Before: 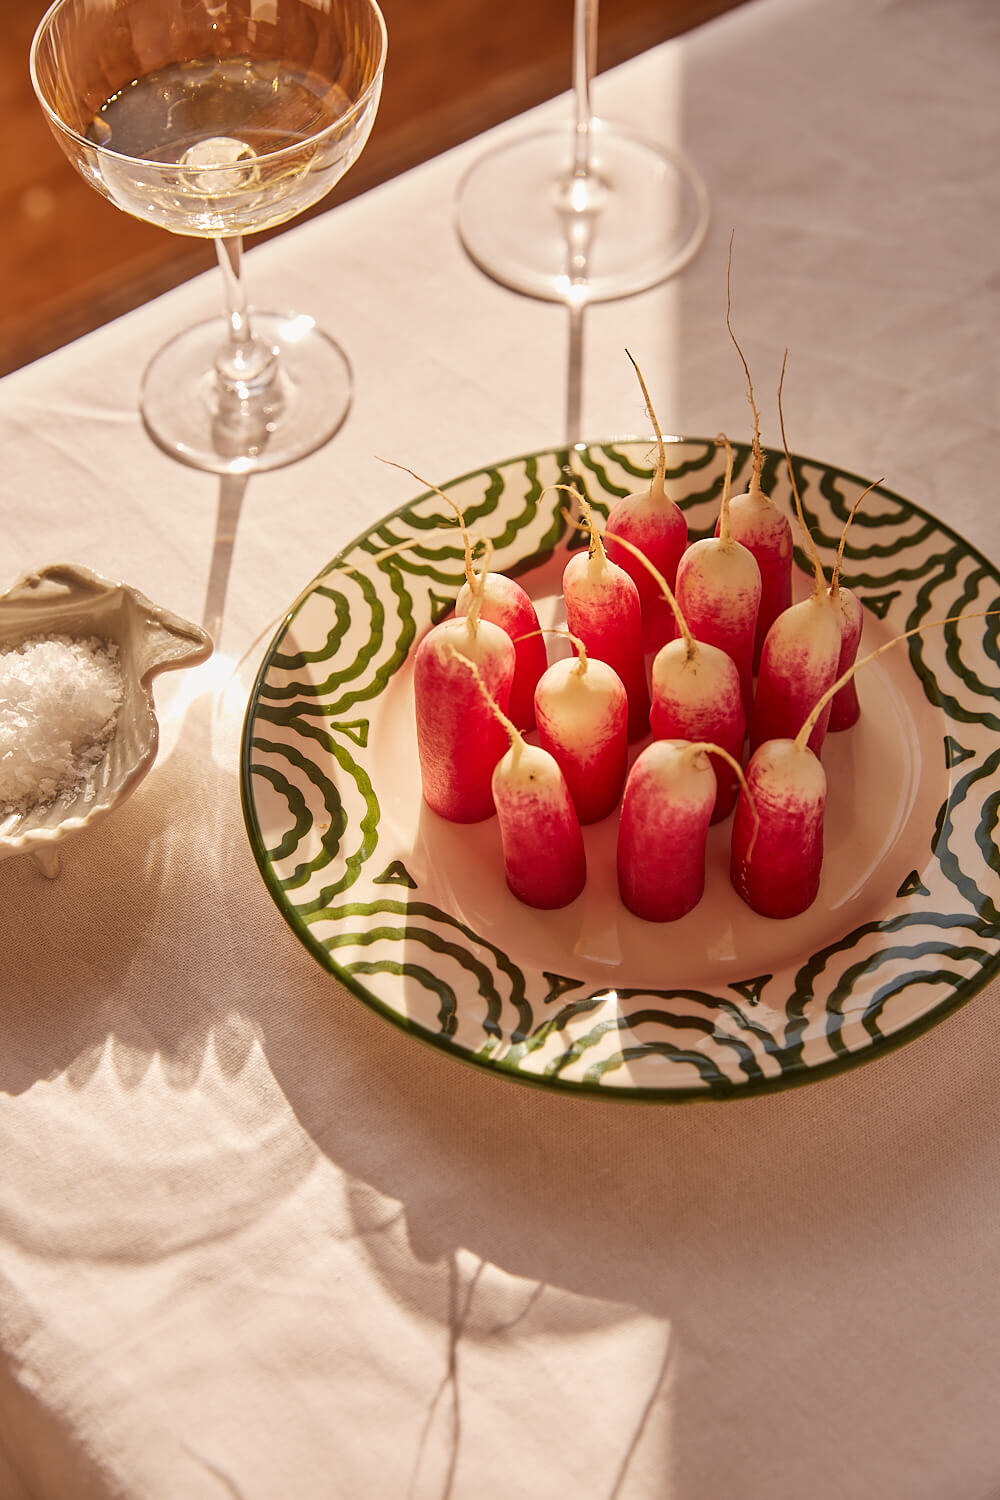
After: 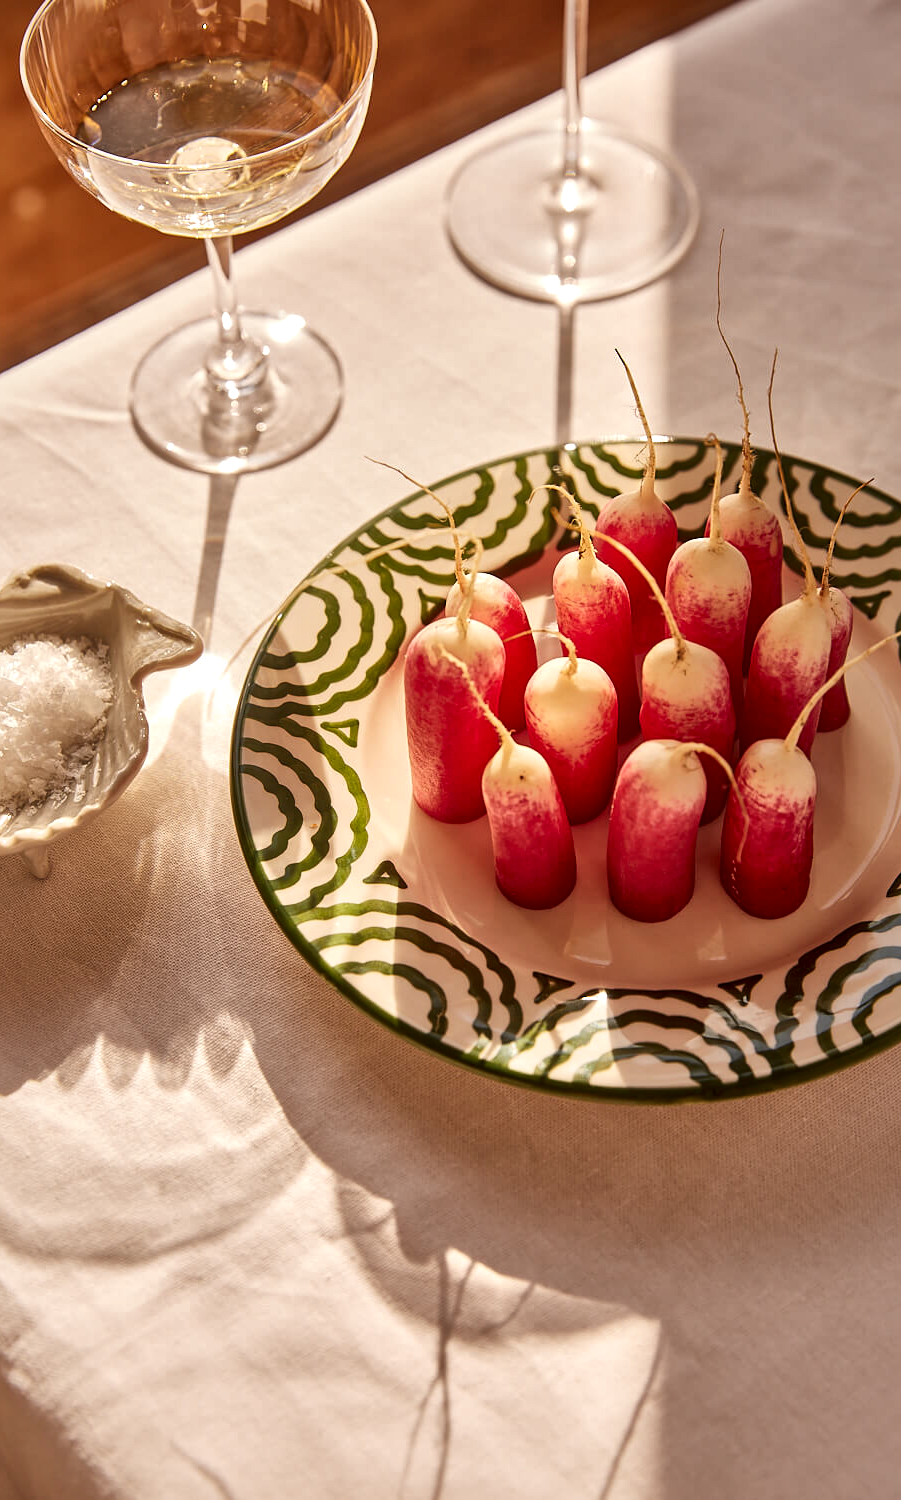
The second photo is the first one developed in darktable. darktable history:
local contrast: mode bilateral grid, contrast 20, coarseness 50, detail 161%, midtone range 0.2
tone equalizer: on, module defaults
crop and rotate: left 1.088%, right 8.807%
